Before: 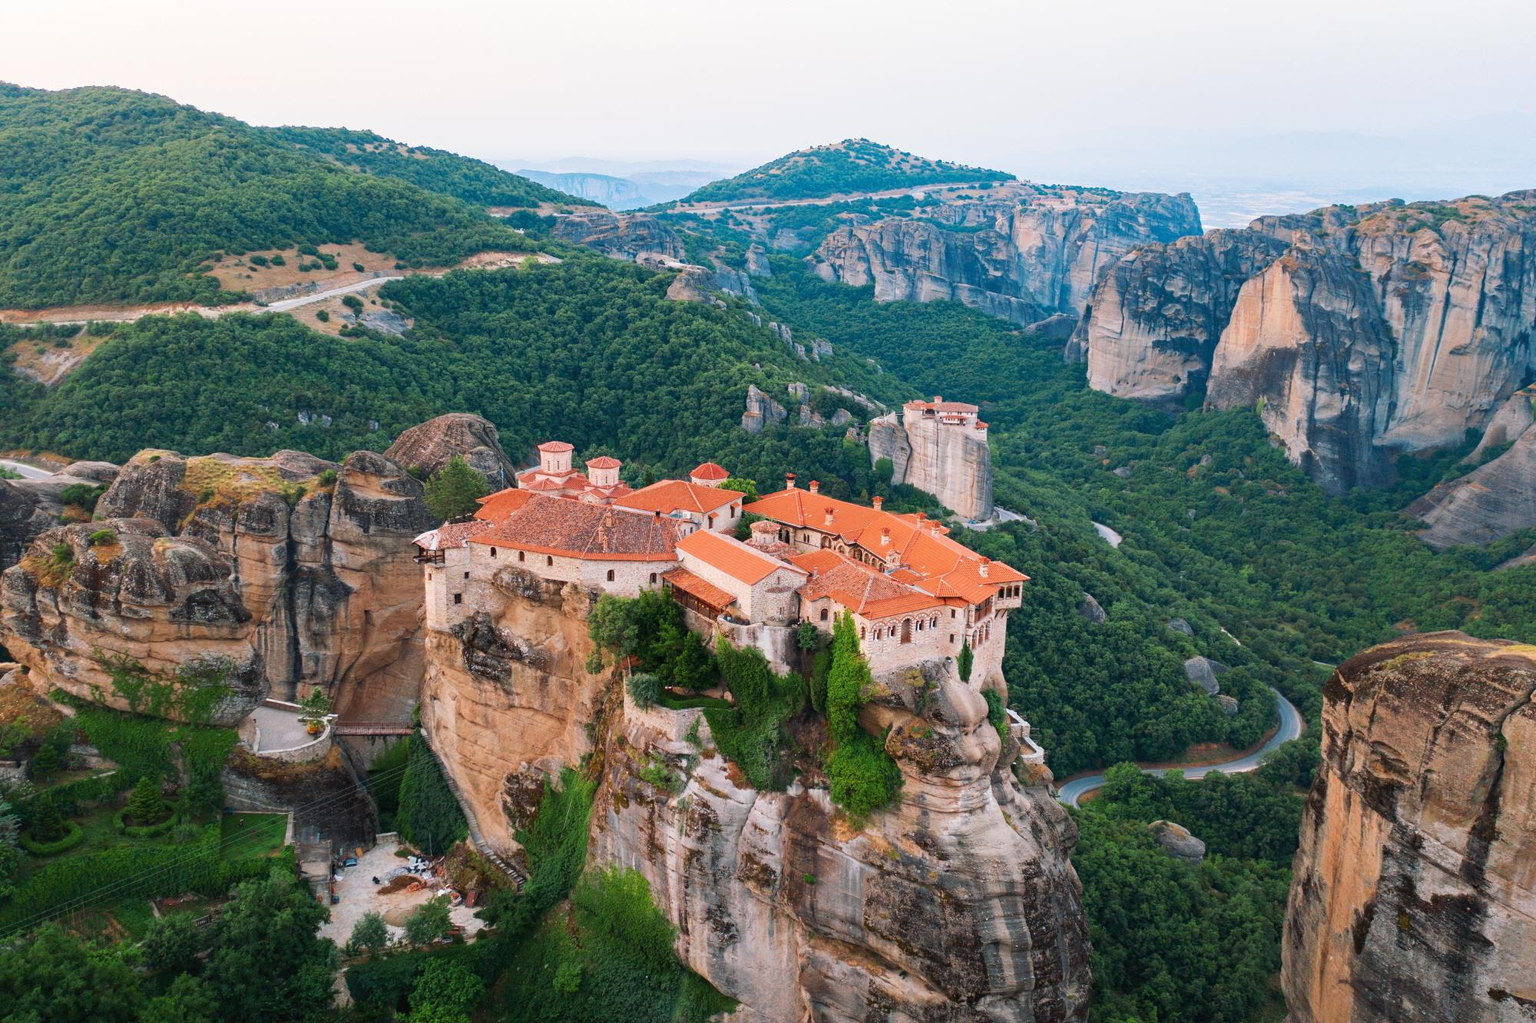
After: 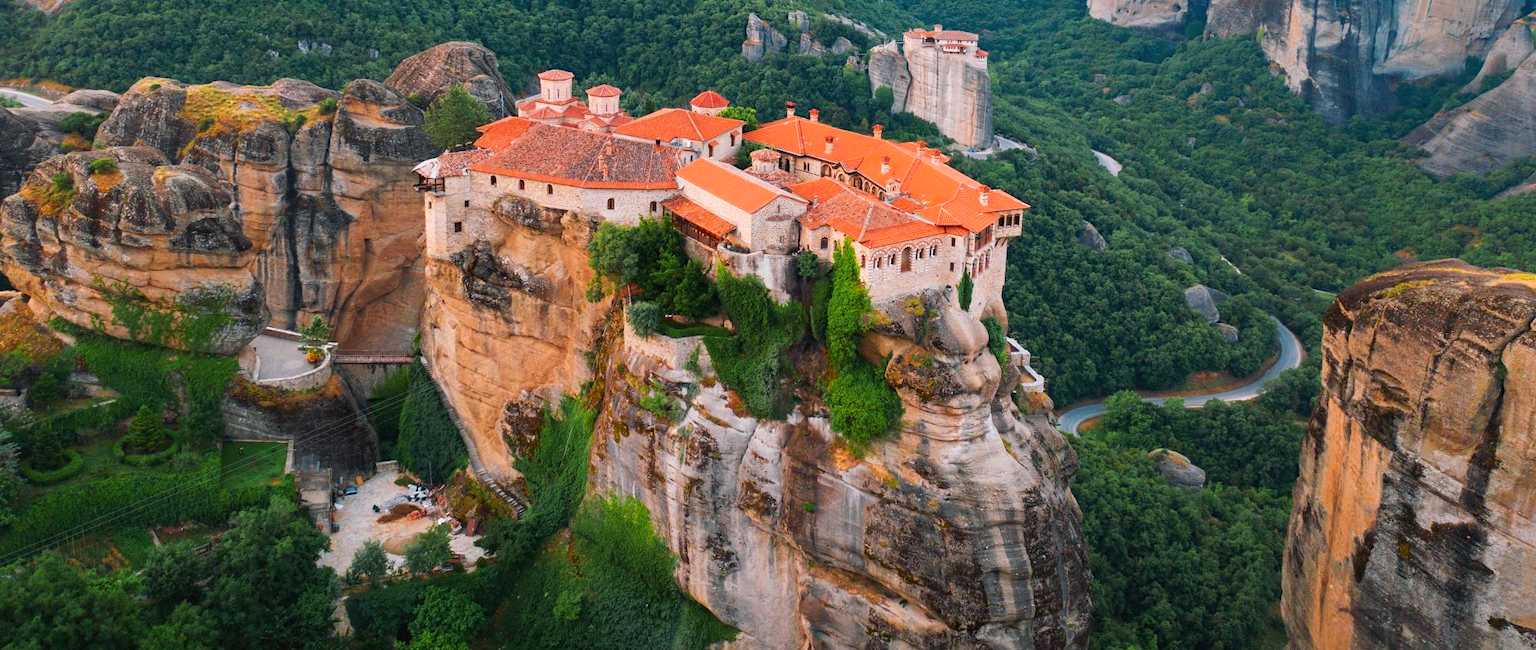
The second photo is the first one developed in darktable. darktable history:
color zones: curves: ch0 [(0.224, 0.526) (0.75, 0.5)]; ch1 [(0.055, 0.526) (0.224, 0.761) (0.377, 0.526) (0.75, 0.5)]
crop and rotate: top 36.339%
